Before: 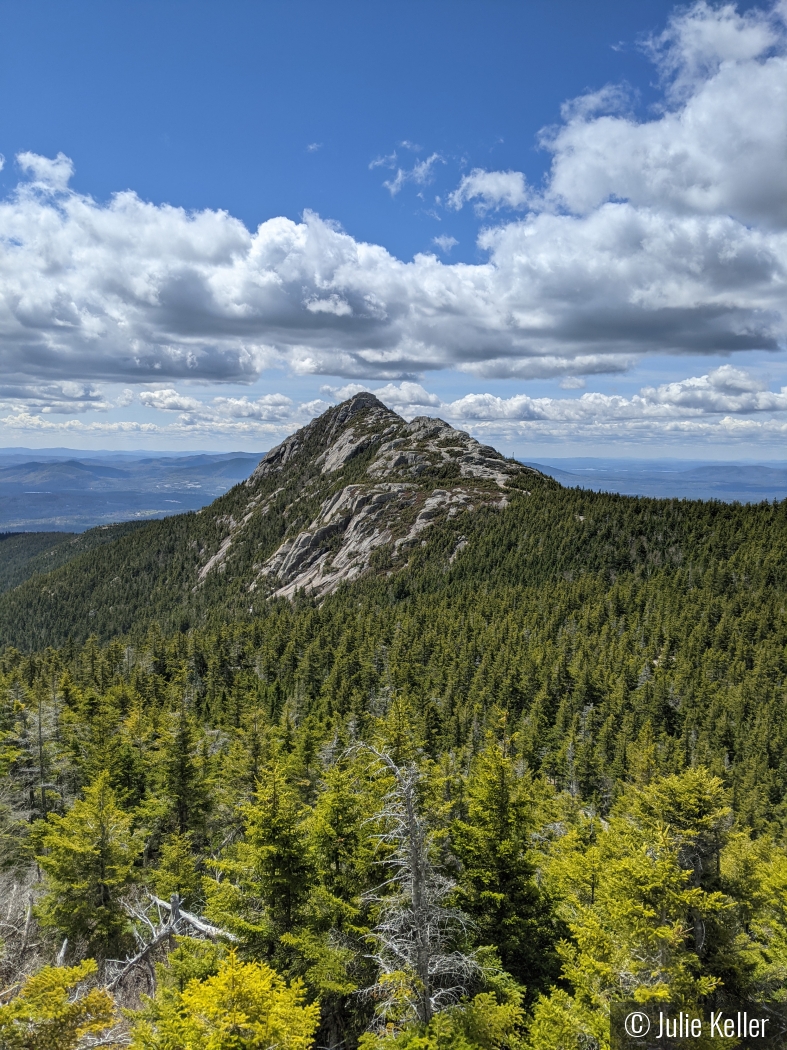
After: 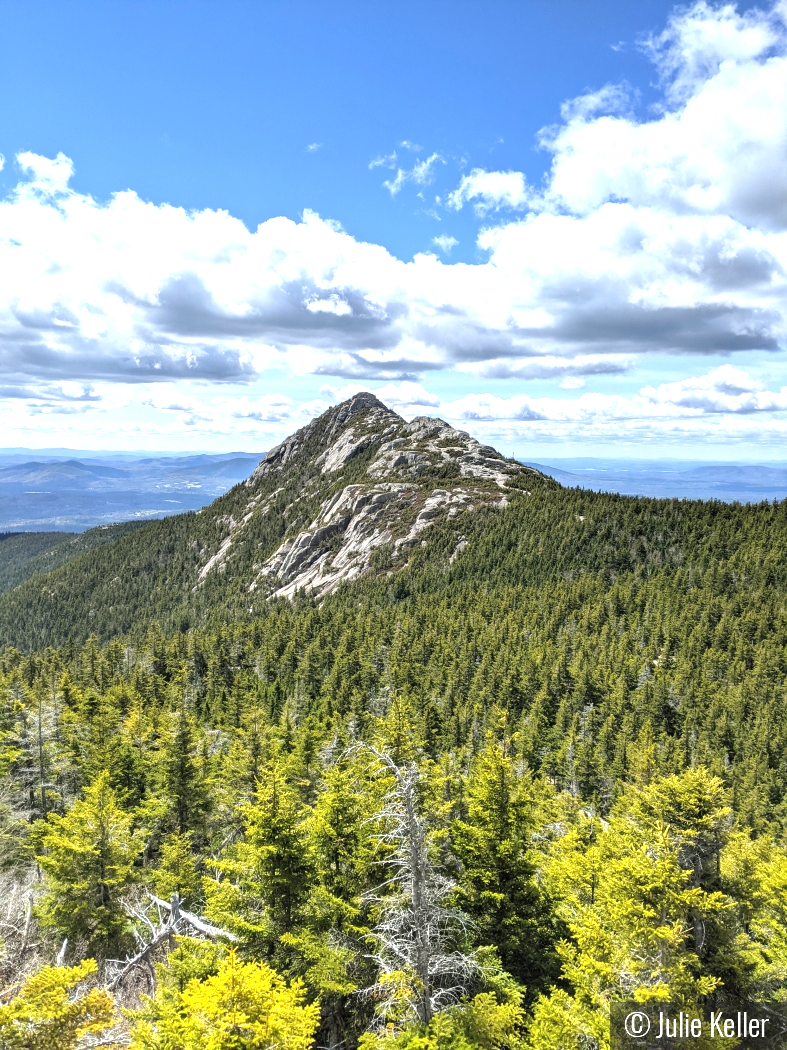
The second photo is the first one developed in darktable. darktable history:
tone equalizer: edges refinement/feathering 500, mask exposure compensation -1.57 EV, preserve details no
exposure: black level correction 0, exposure 1.104 EV, compensate highlight preservation false
